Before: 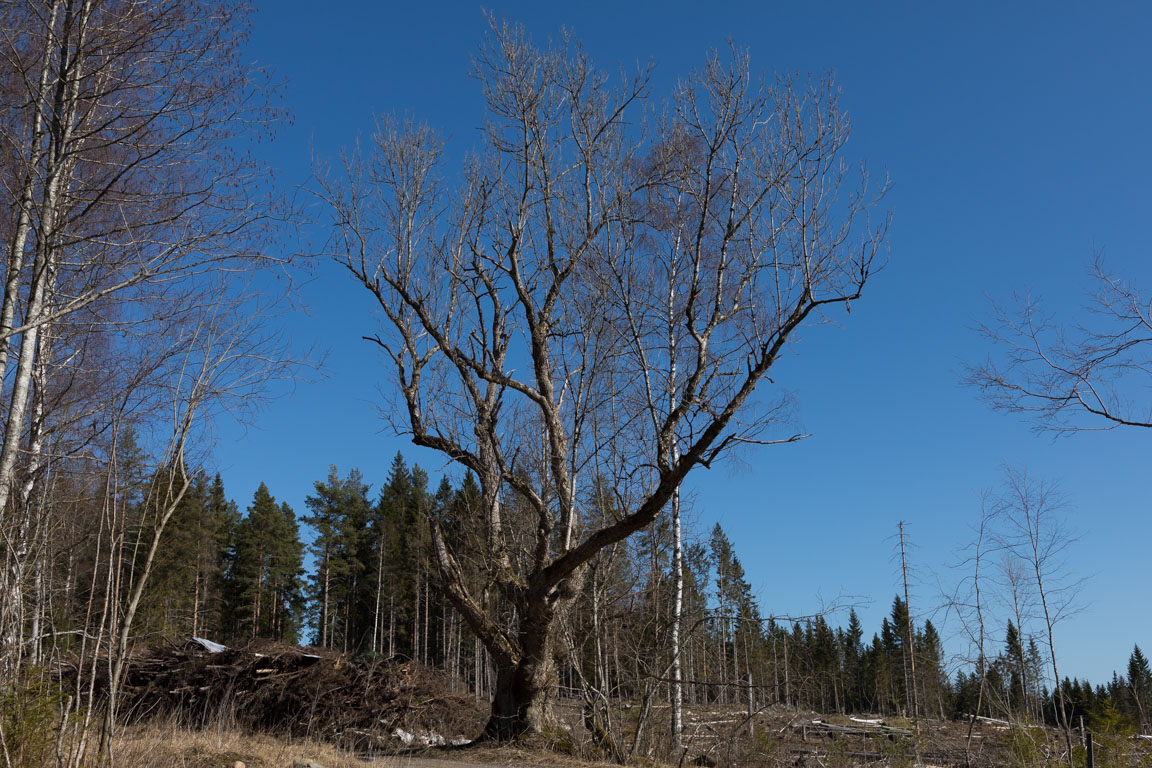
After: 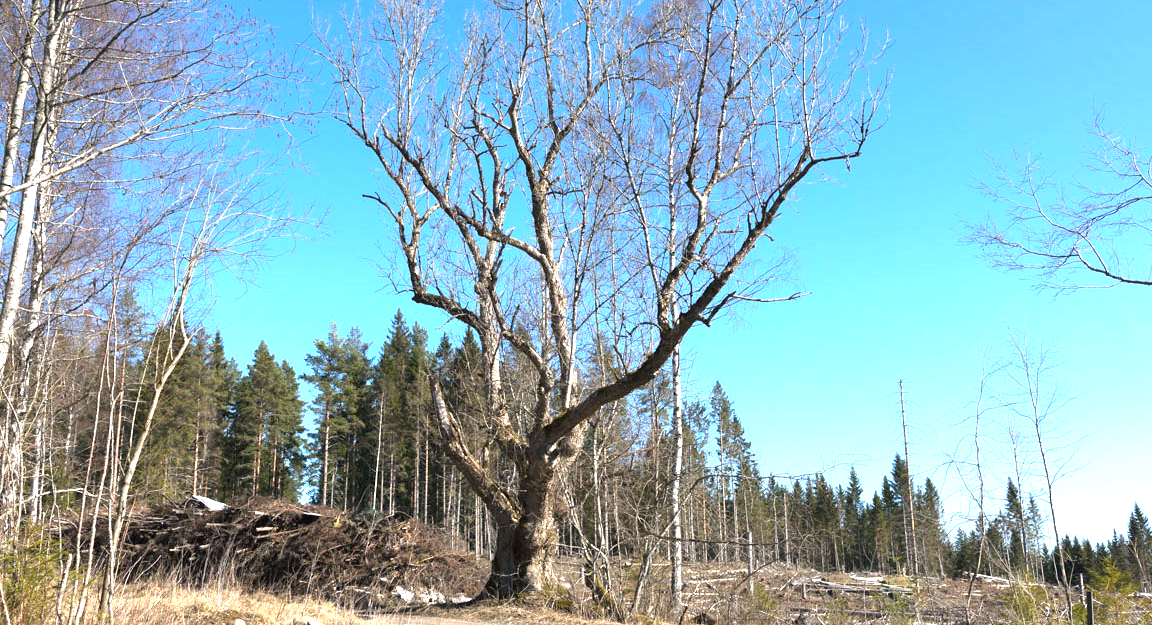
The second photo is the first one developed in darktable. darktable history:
exposure: black level correction 0, exposure 1.741 EV, compensate exposure bias true, compensate highlight preservation false
color balance: mode lift, gamma, gain (sRGB), lift [1, 1, 1.022, 1.026]
crop and rotate: top 18.507%
